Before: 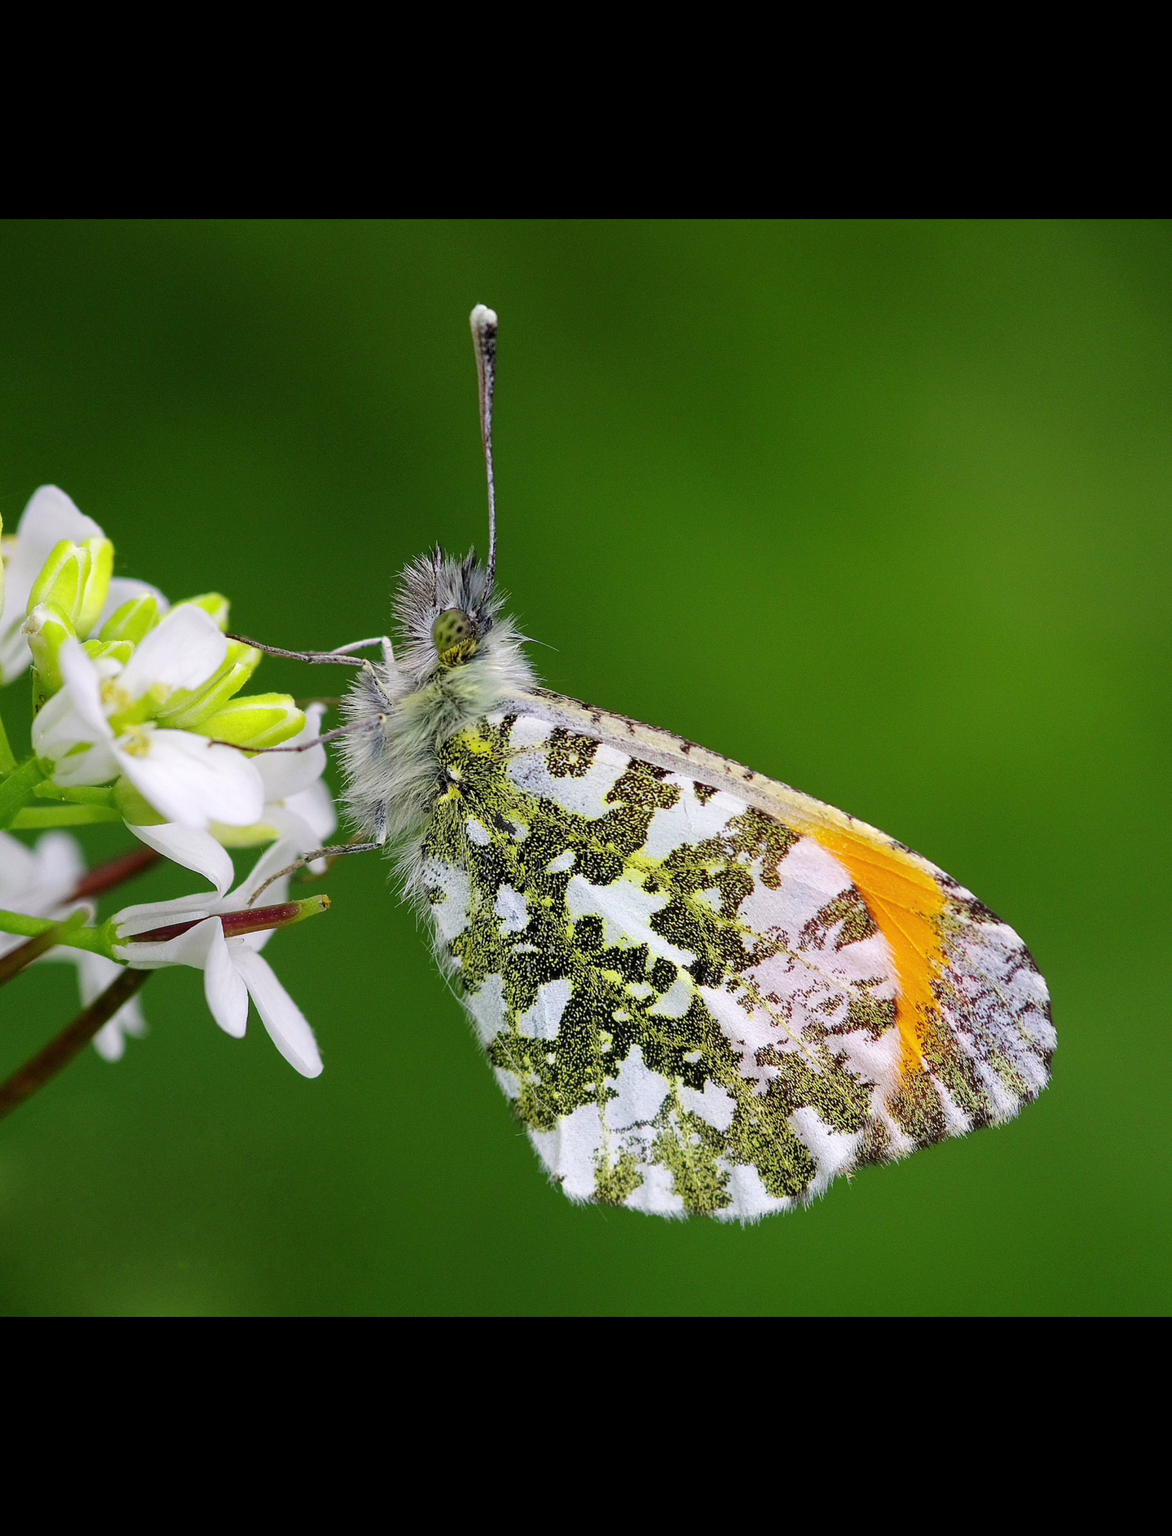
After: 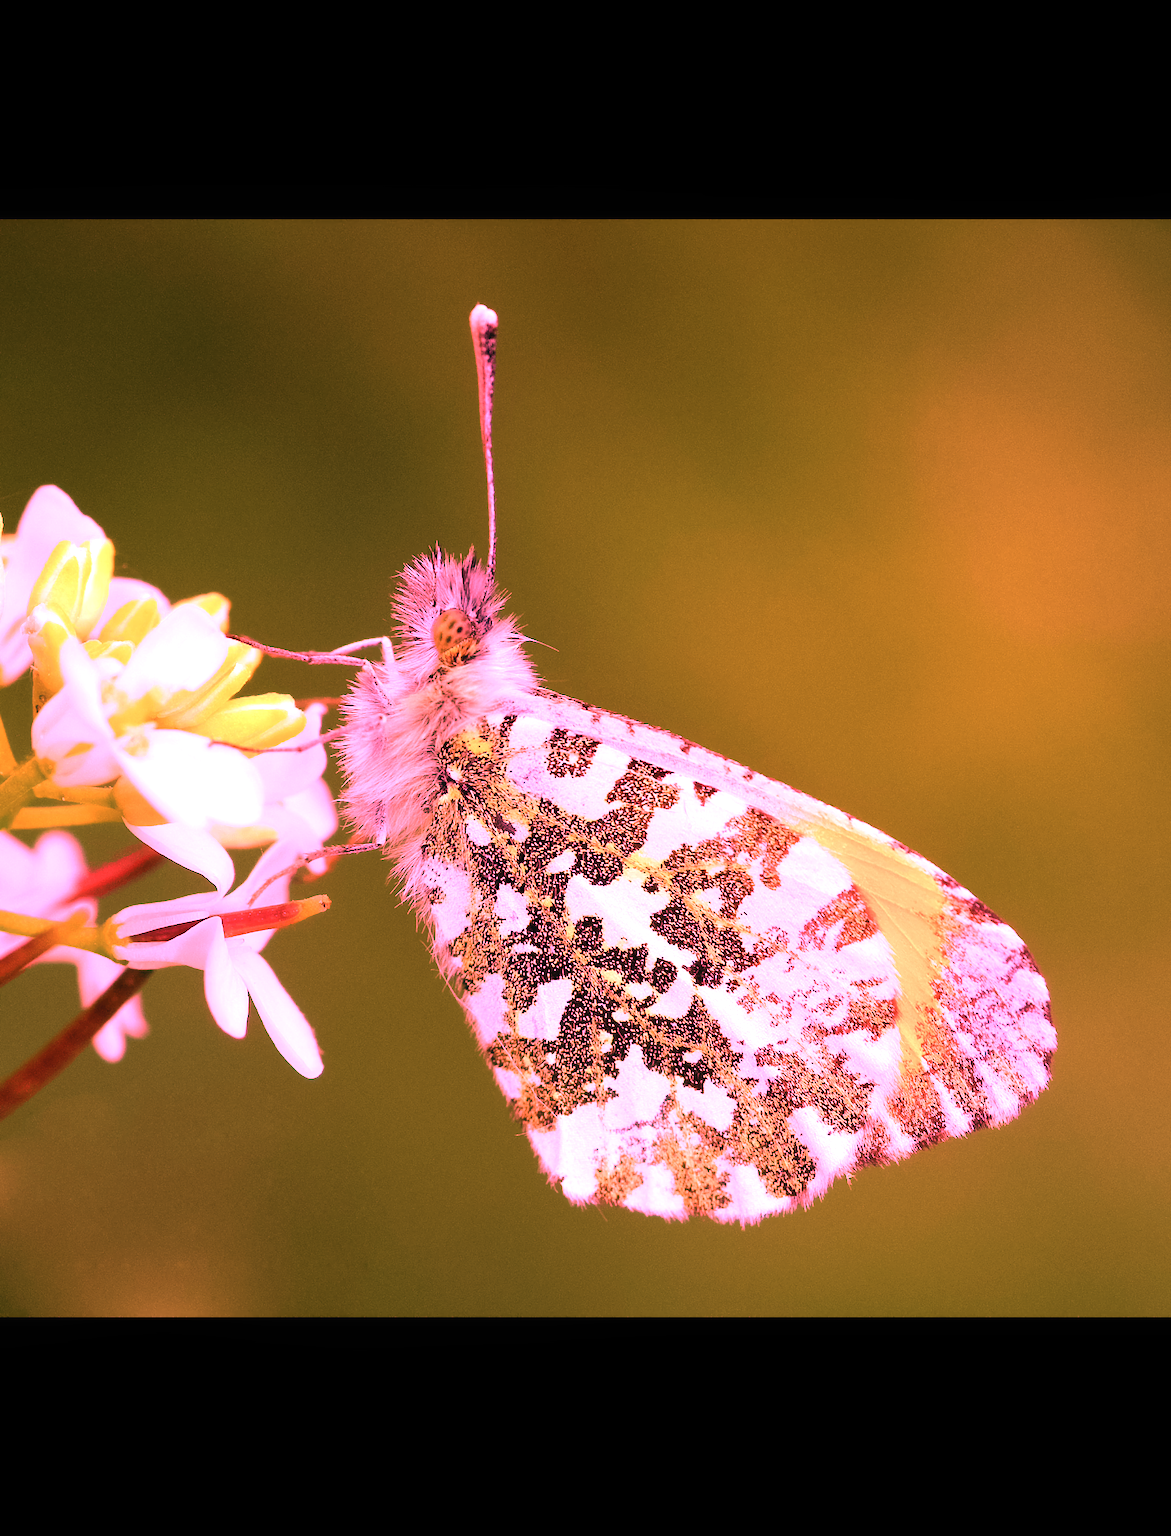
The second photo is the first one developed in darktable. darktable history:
contrast equalizer: octaves 7, y [[0.502, 0.505, 0.512, 0.529, 0.564, 0.588], [0.5 ×6], [0.502, 0.505, 0.512, 0.529, 0.564, 0.588], [0, 0.001, 0.001, 0.004, 0.008, 0.011], [0, 0.001, 0.001, 0.004, 0.008, 0.011]], mix -1
raw chromatic aberrations: on, module defaults
denoise (profiled): strength 1.2, preserve shadows 1.8, a [-1, 0, 0], y [[0.5 ×7] ×4, [0 ×7], [0.5 ×7]], compensate highlight preservation false
color calibration: illuminant F (fluorescent), F source F9 (Cool White Deluxe 4150 K) – high CRI, x 0.374, y 0.373, temperature 4158.34 K
white balance: red 2.9, blue 1.358
